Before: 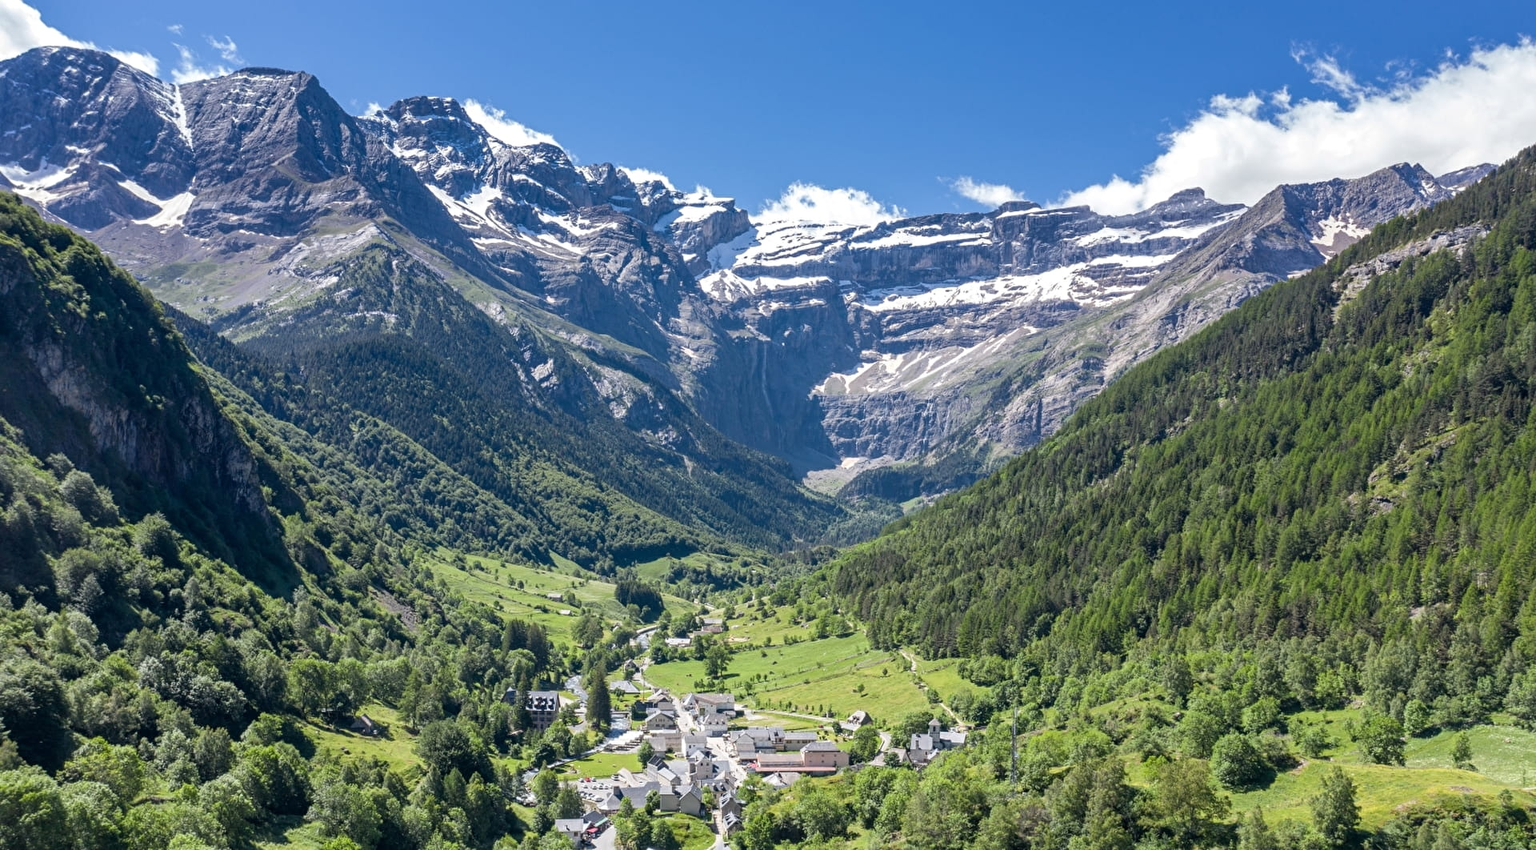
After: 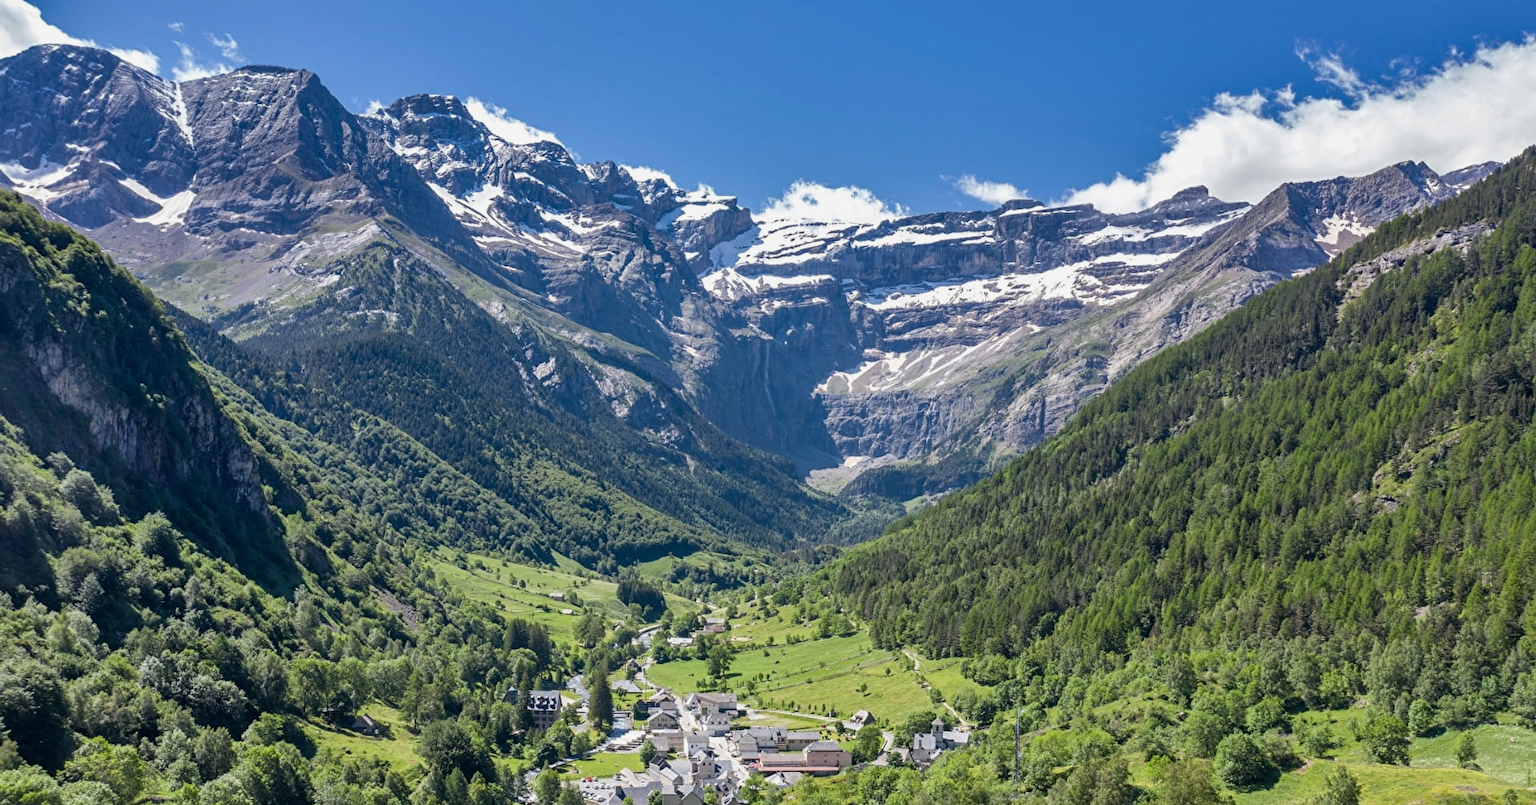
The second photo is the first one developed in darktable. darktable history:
crop: top 0.291%, right 0.261%, bottom 5.094%
shadows and highlights: white point adjustment -3.82, highlights -63.31, shadows color adjustment 97.68%, soften with gaussian
